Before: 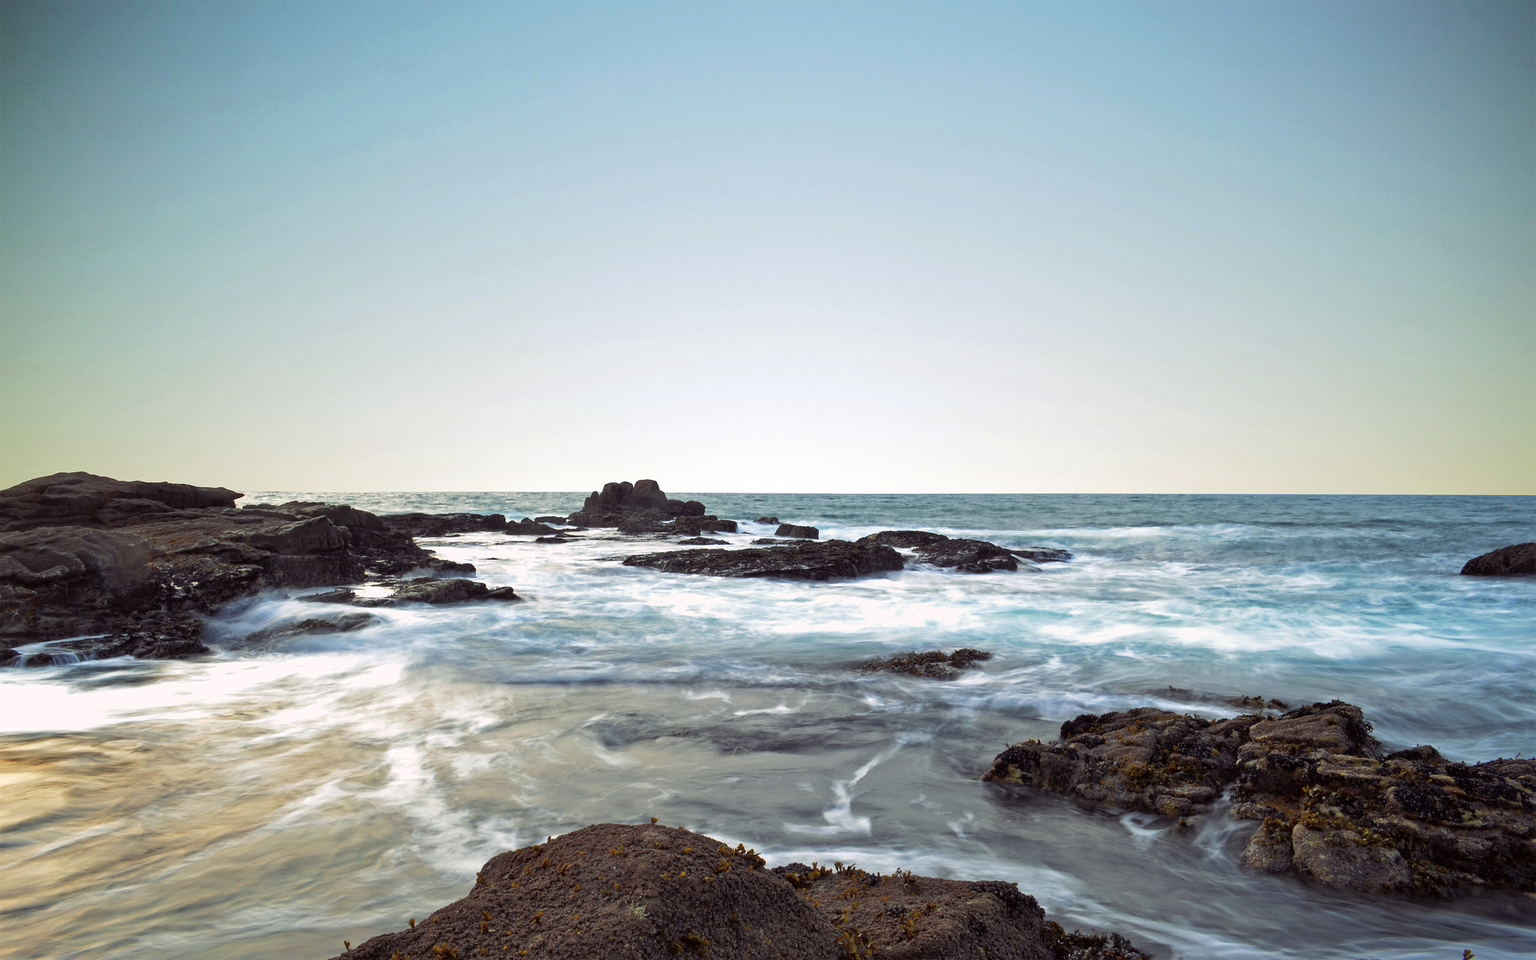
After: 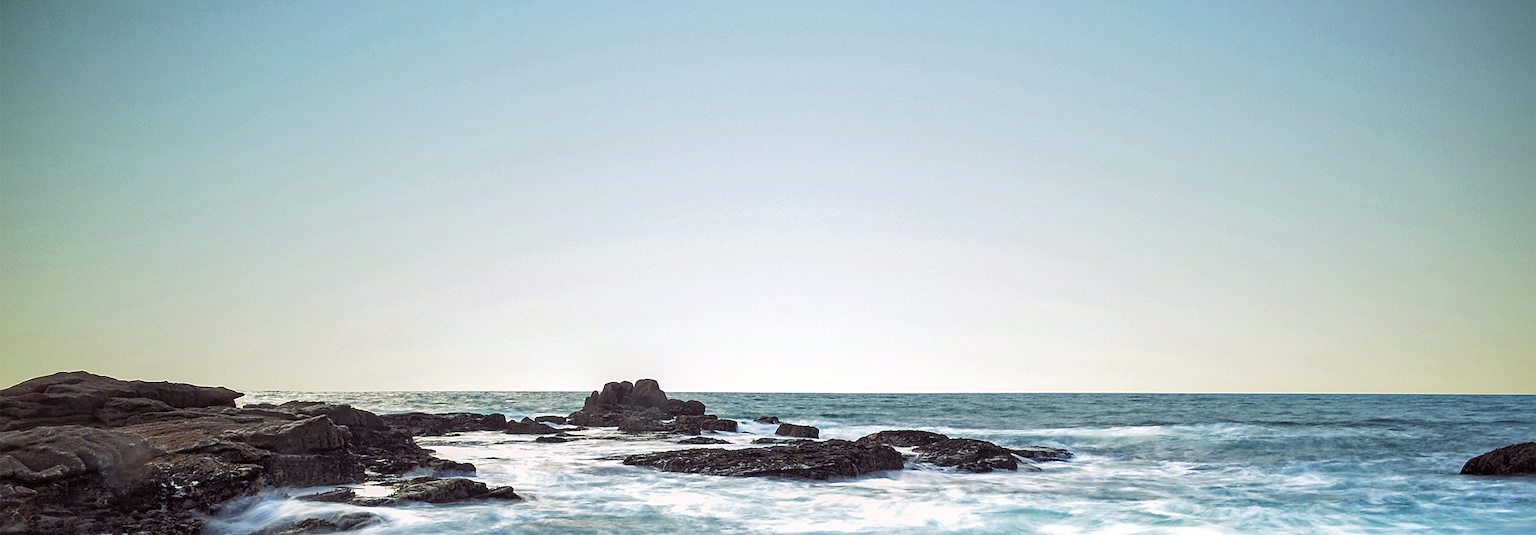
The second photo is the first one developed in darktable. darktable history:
sharpen: on, module defaults
local contrast: on, module defaults
crop and rotate: top 10.535%, bottom 33.64%
velvia: strength 6.69%
